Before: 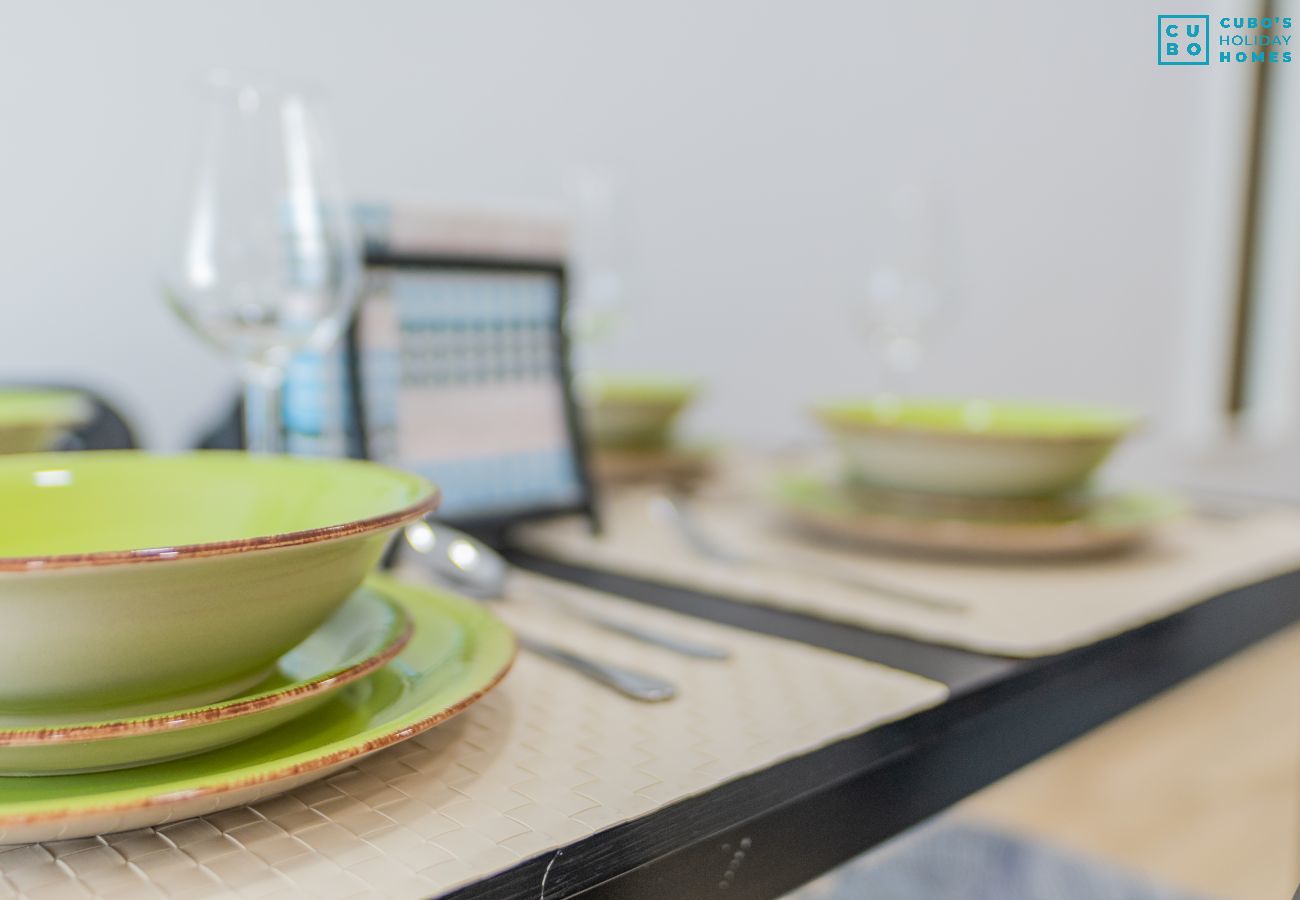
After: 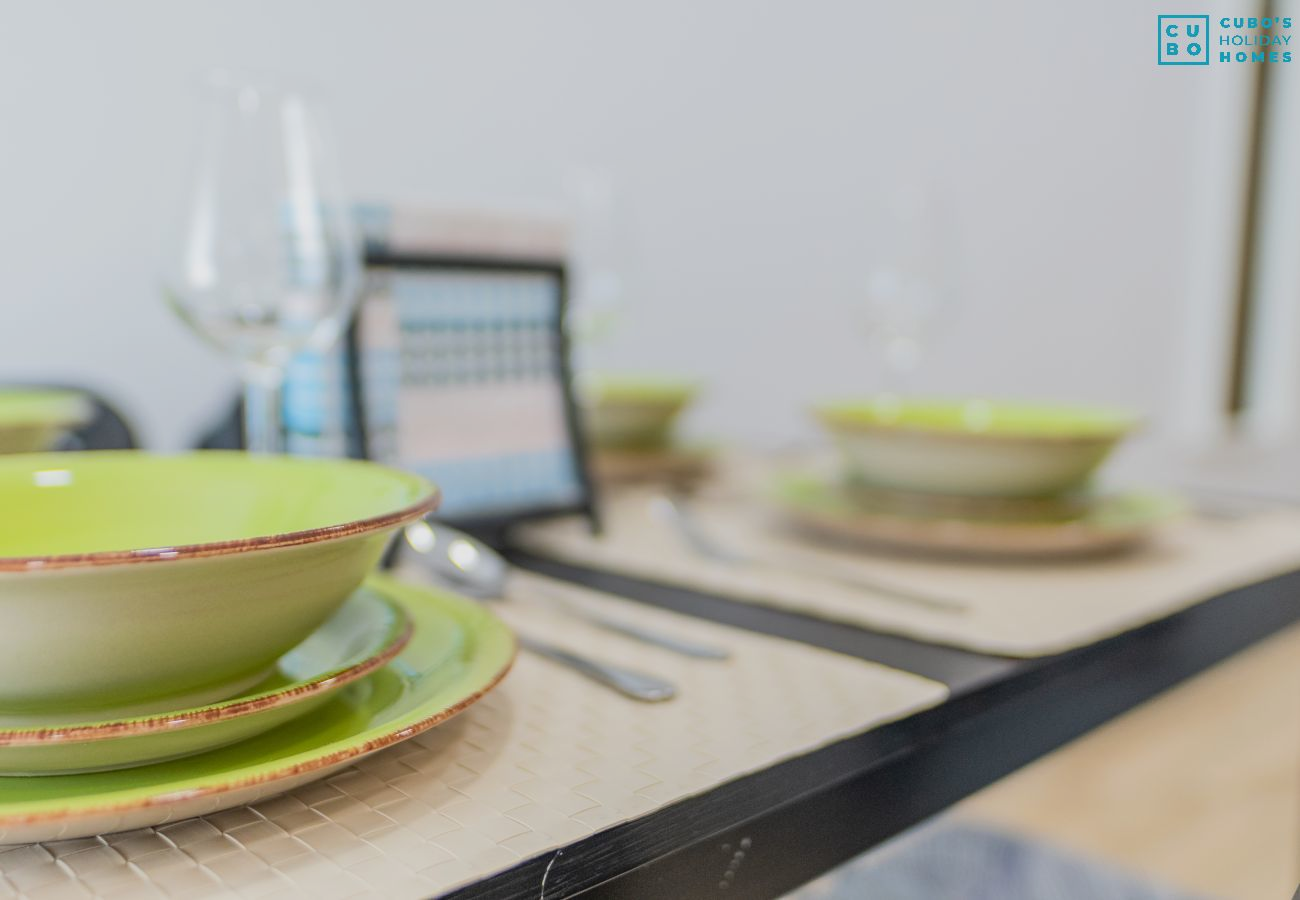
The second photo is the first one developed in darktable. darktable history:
tone curve: curves: ch0 [(0, 0.036) (0.053, 0.068) (0.211, 0.217) (0.519, 0.513) (0.847, 0.82) (0.991, 0.914)]; ch1 [(0, 0) (0.276, 0.206) (0.412, 0.353) (0.482, 0.475) (0.495, 0.5) (0.509, 0.502) (0.563, 0.57) (0.667, 0.672) (0.788, 0.809) (1, 1)]; ch2 [(0, 0) (0.438, 0.456) (0.473, 0.47) (0.503, 0.503) (0.523, 0.528) (0.562, 0.571) (0.612, 0.61) (0.679, 0.72) (1, 1)]
